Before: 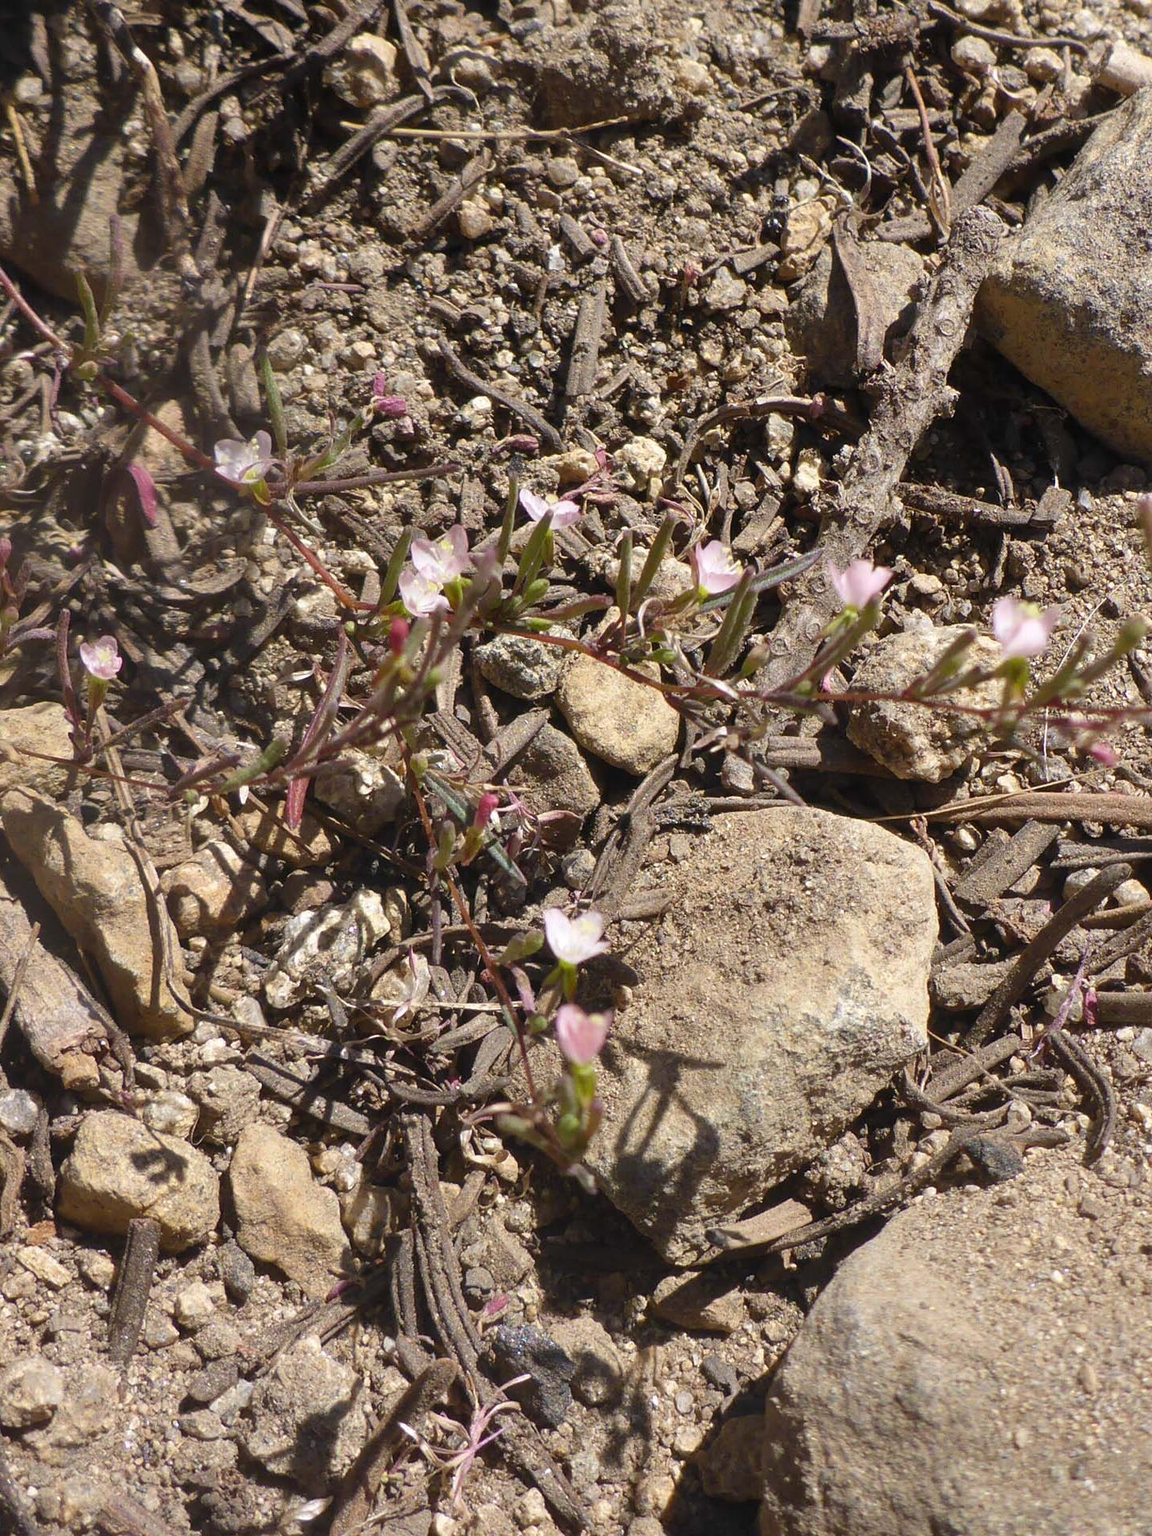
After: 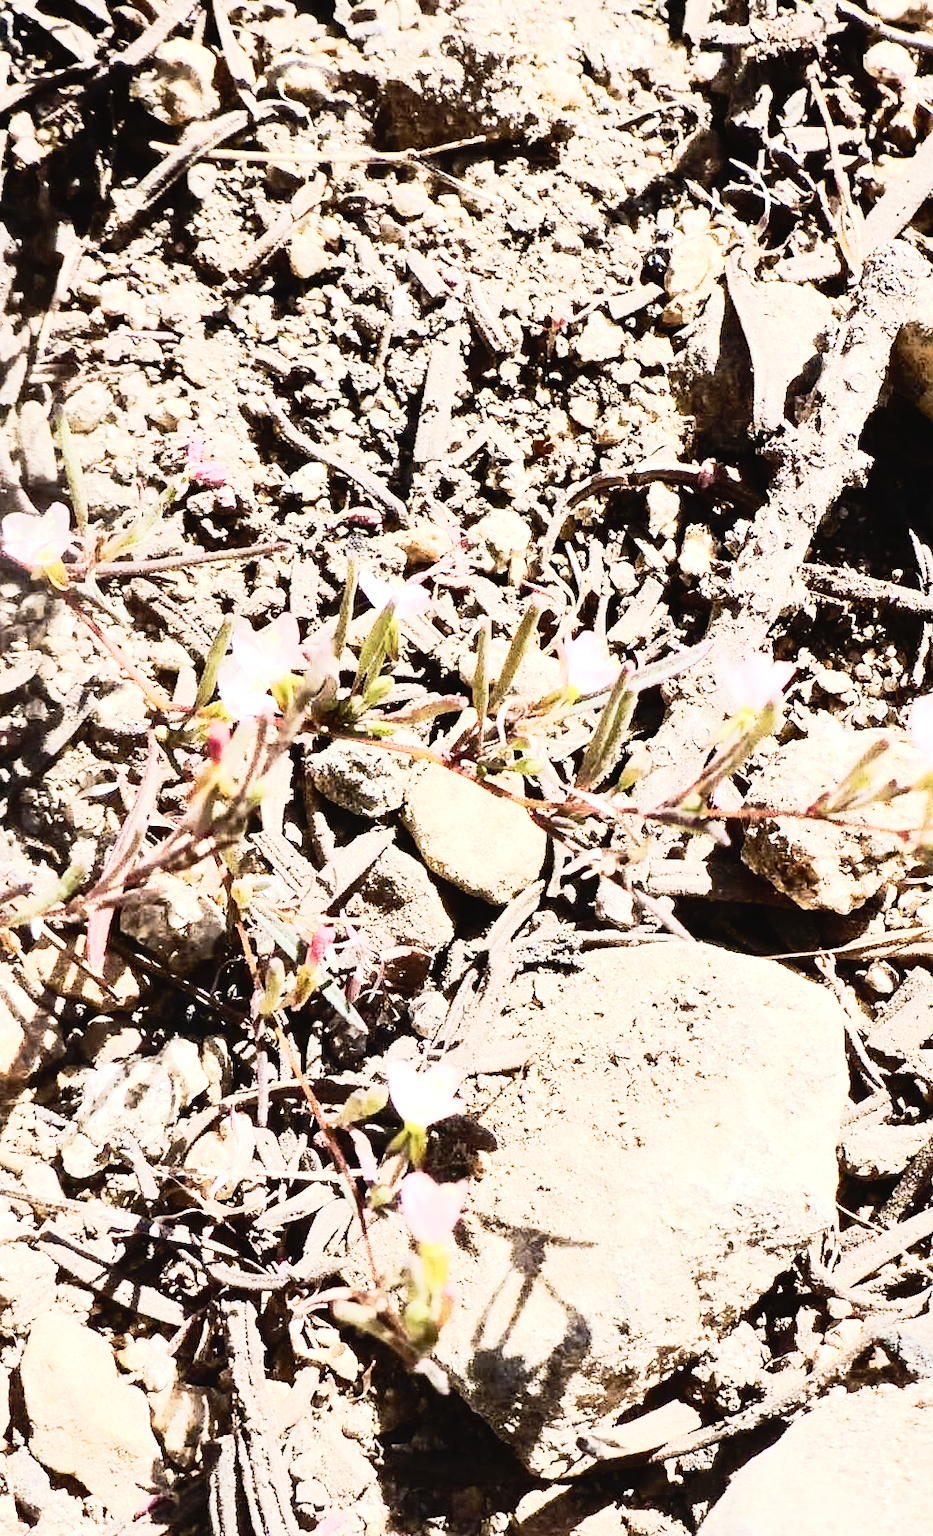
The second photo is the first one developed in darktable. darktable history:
crop: left 18.459%, right 12.159%, bottom 14.356%
contrast brightness saturation: contrast 0.481, saturation -0.081
tone curve: curves: ch0 [(0, 0.024) (0.031, 0.027) (0.113, 0.069) (0.198, 0.18) (0.304, 0.303) (0.441, 0.462) (0.557, 0.6) (0.711, 0.79) (0.812, 0.878) (0.927, 0.935) (1, 0.963)]; ch1 [(0, 0) (0.222, 0.2) (0.343, 0.325) (0.45, 0.441) (0.502, 0.501) (0.527, 0.534) (0.55, 0.561) (0.632, 0.656) (0.735, 0.754) (1, 1)]; ch2 [(0, 0) (0.249, 0.222) (0.352, 0.348) (0.424, 0.439) (0.476, 0.482) (0.499, 0.501) (0.517, 0.516) (0.532, 0.544) (0.558, 0.585) (0.596, 0.629) (0.726, 0.745) (0.82, 0.796) (0.998, 0.928)], preserve colors none
exposure: black level correction 0, exposure 1.759 EV, compensate highlight preservation false
contrast equalizer: y [[0.5 ×6], [0.5 ×6], [0.5 ×6], [0 ×6], [0, 0.039, 0.251, 0.29, 0.293, 0.292]]
